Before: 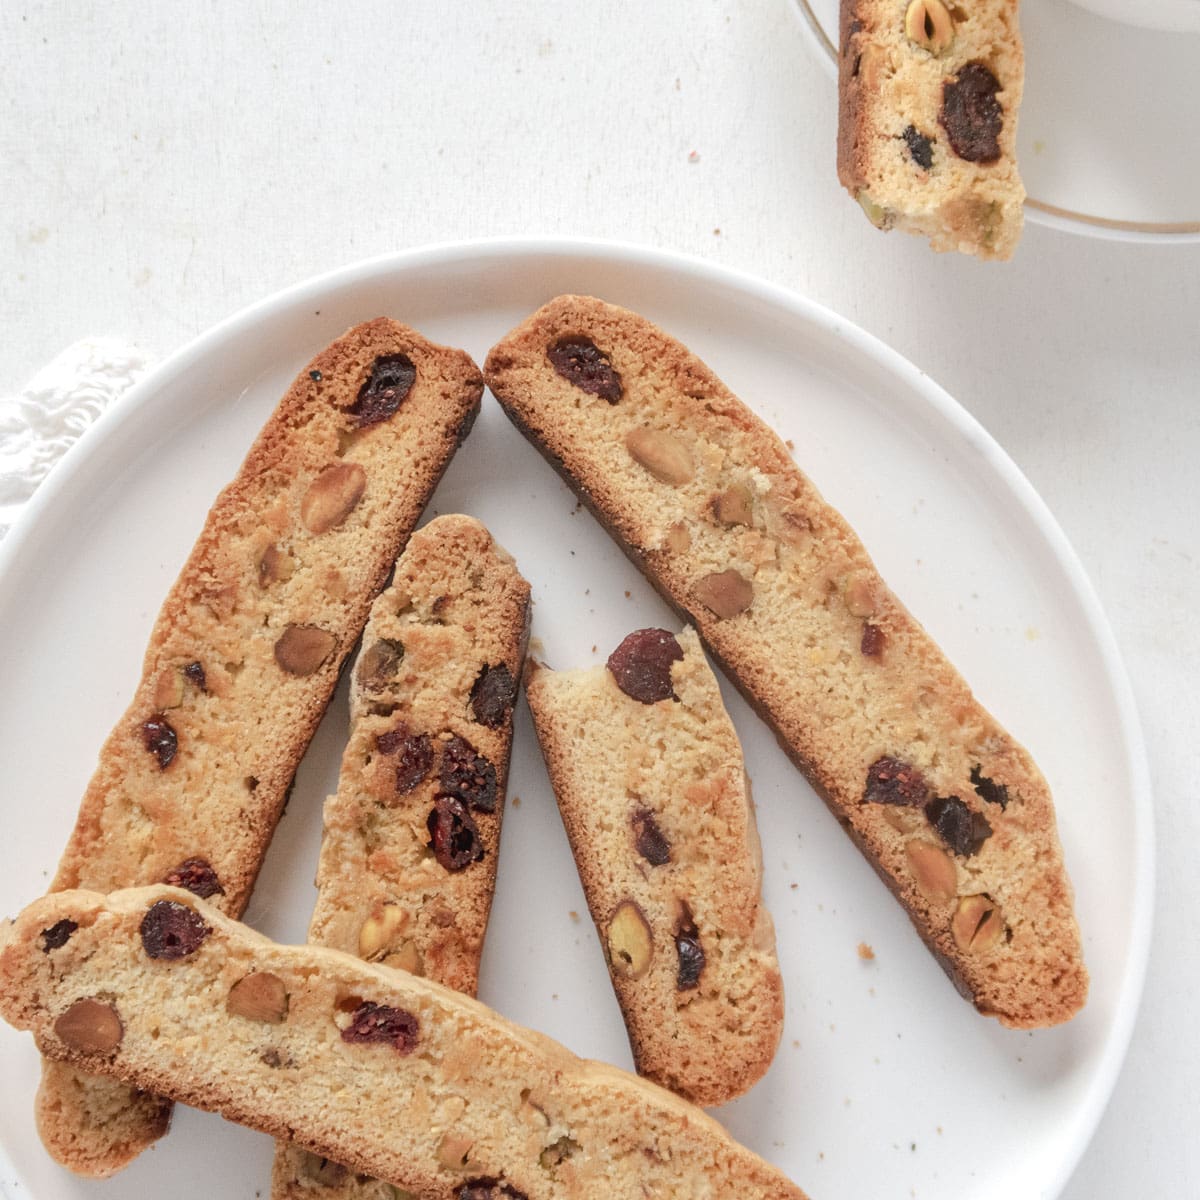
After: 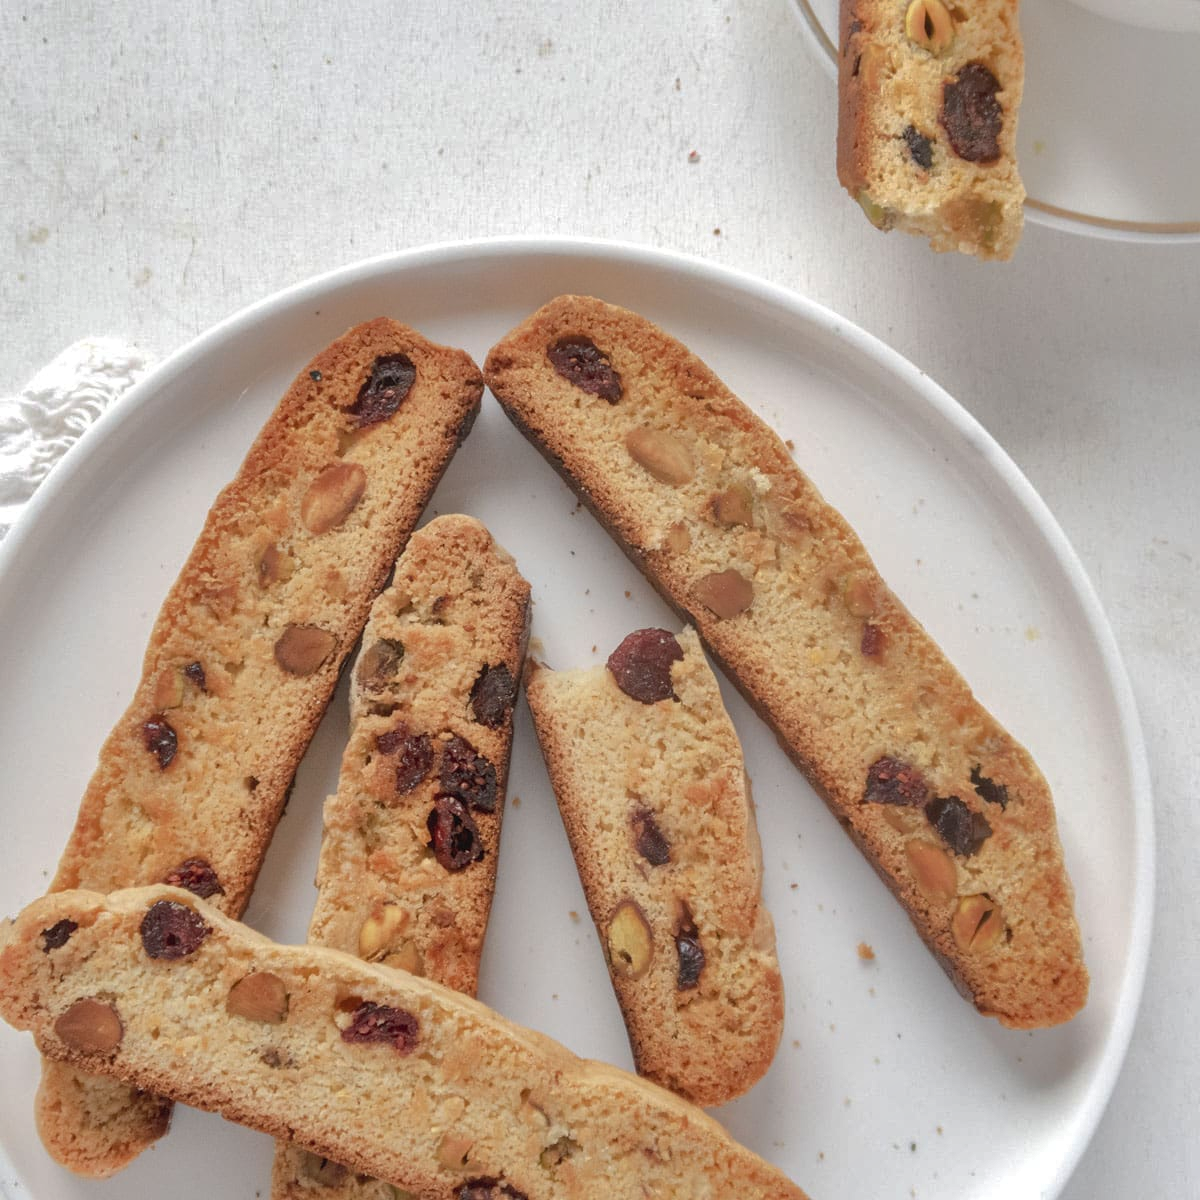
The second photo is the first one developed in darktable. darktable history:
shadows and highlights: shadows 39.38, highlights -60.01
